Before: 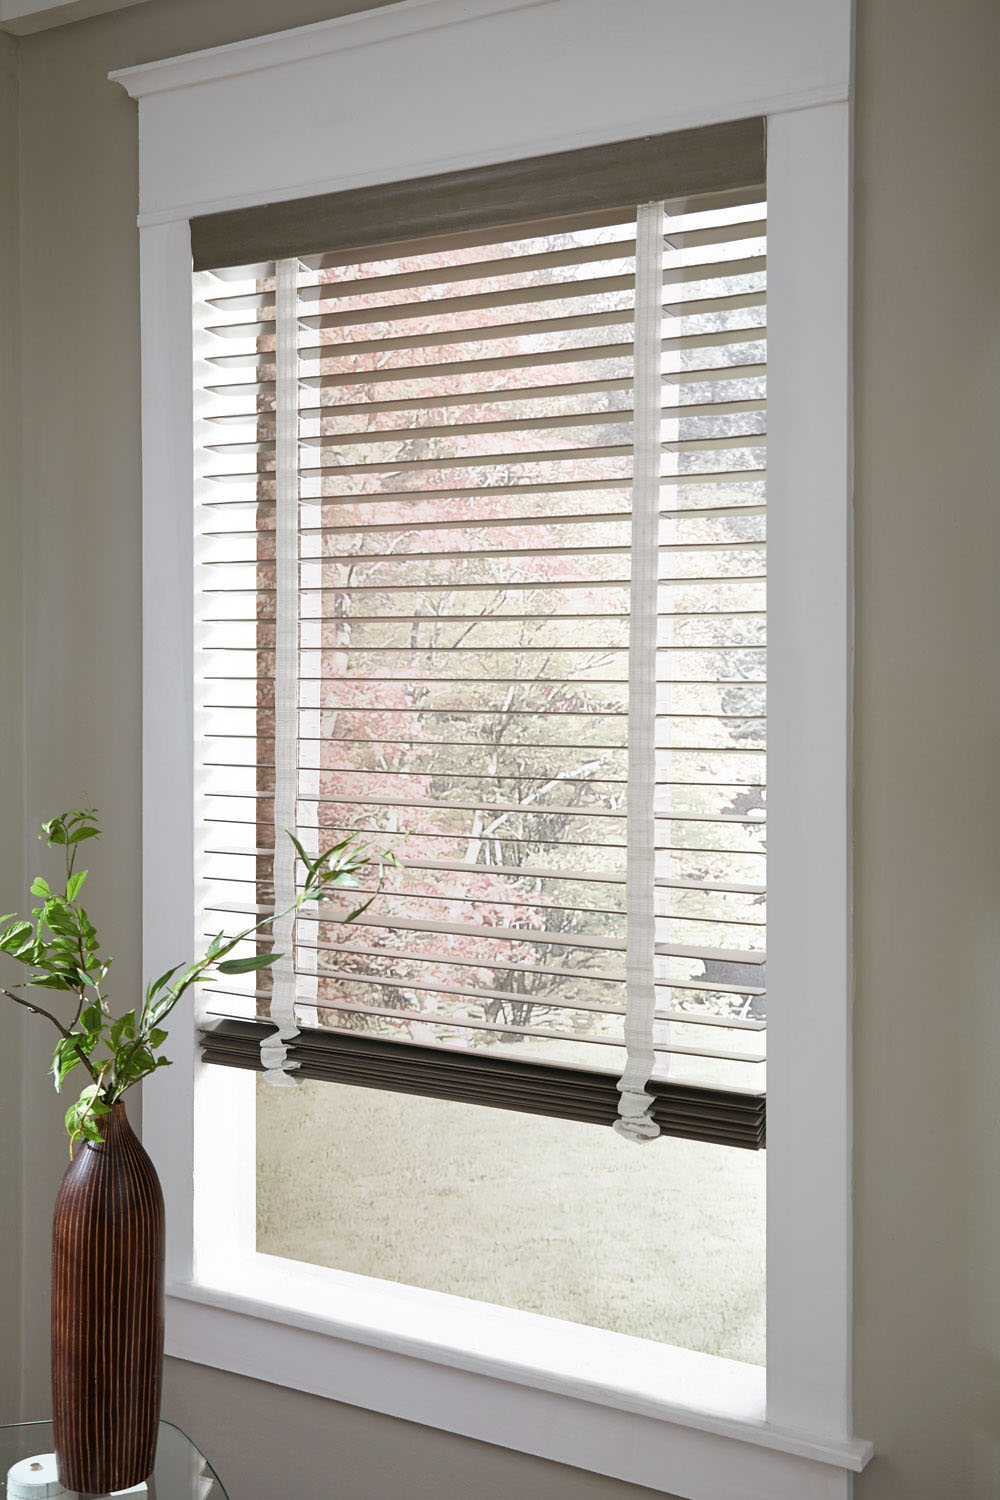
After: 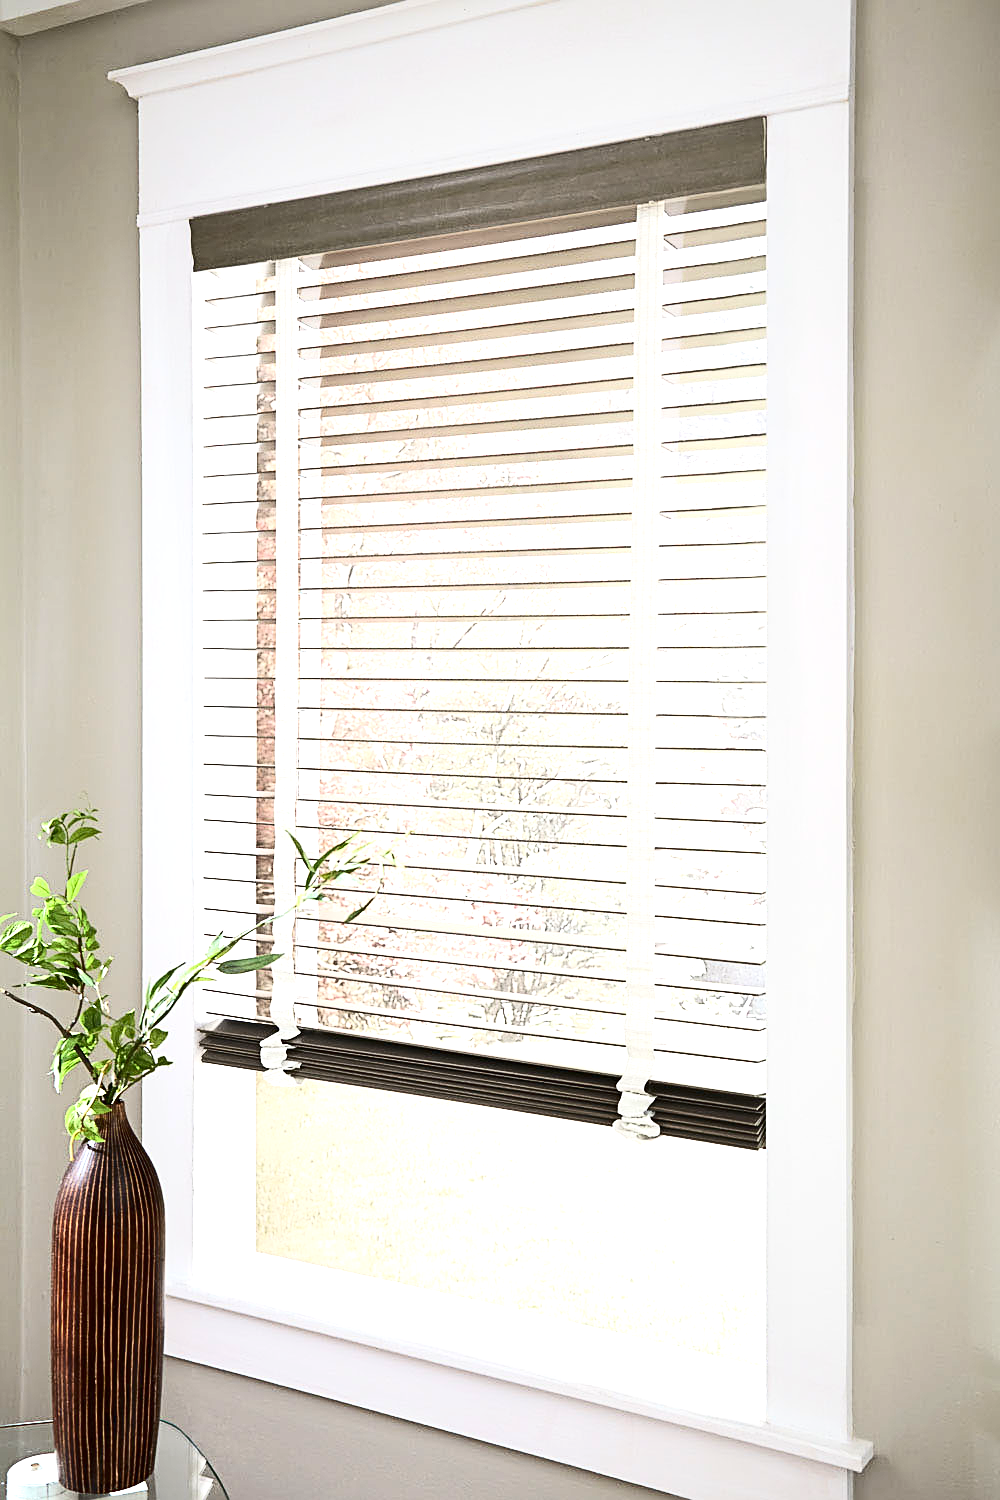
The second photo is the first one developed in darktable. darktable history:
exposure: black level correction 0, exposure 1.025 EV, compensate highlight preservation false
contrast brightness saturation: contrast 0.289
sharpen: amount 0.497
